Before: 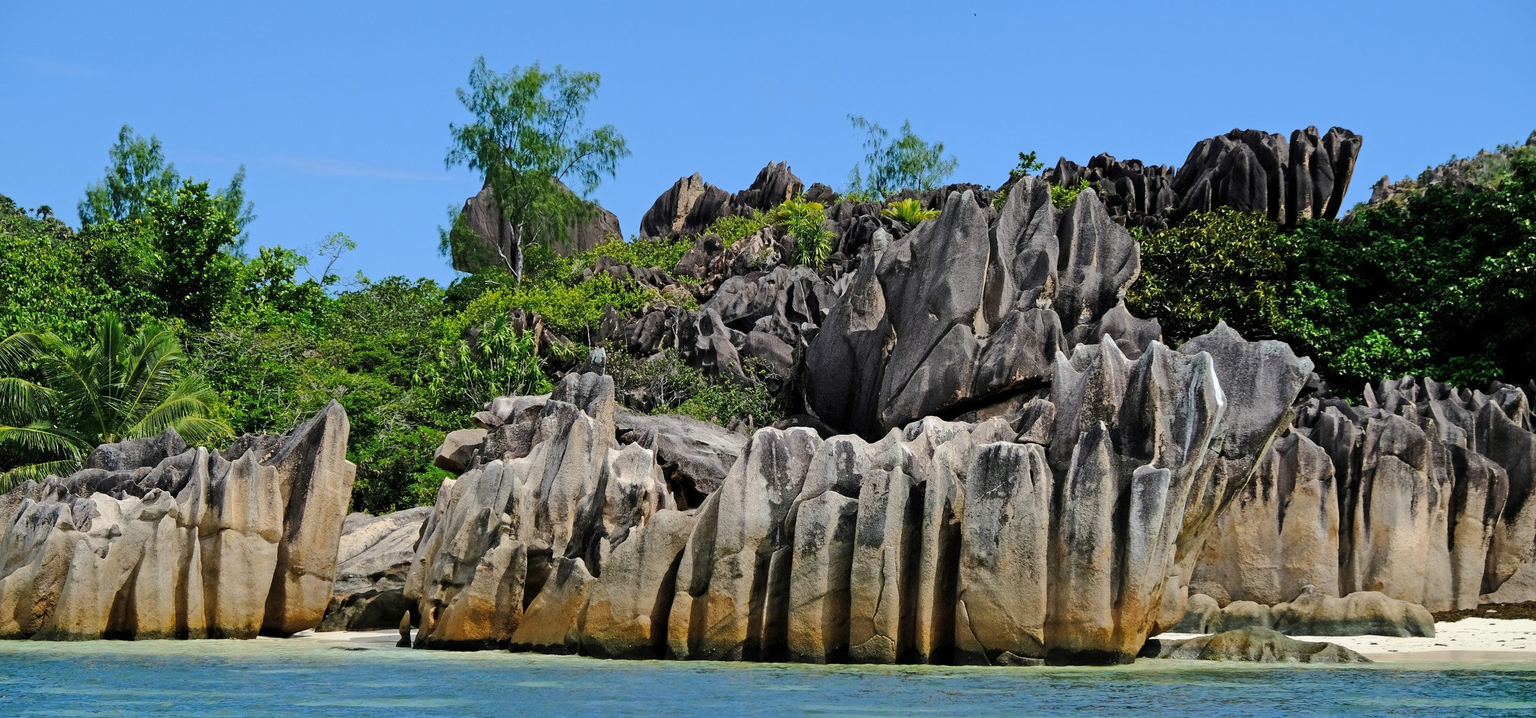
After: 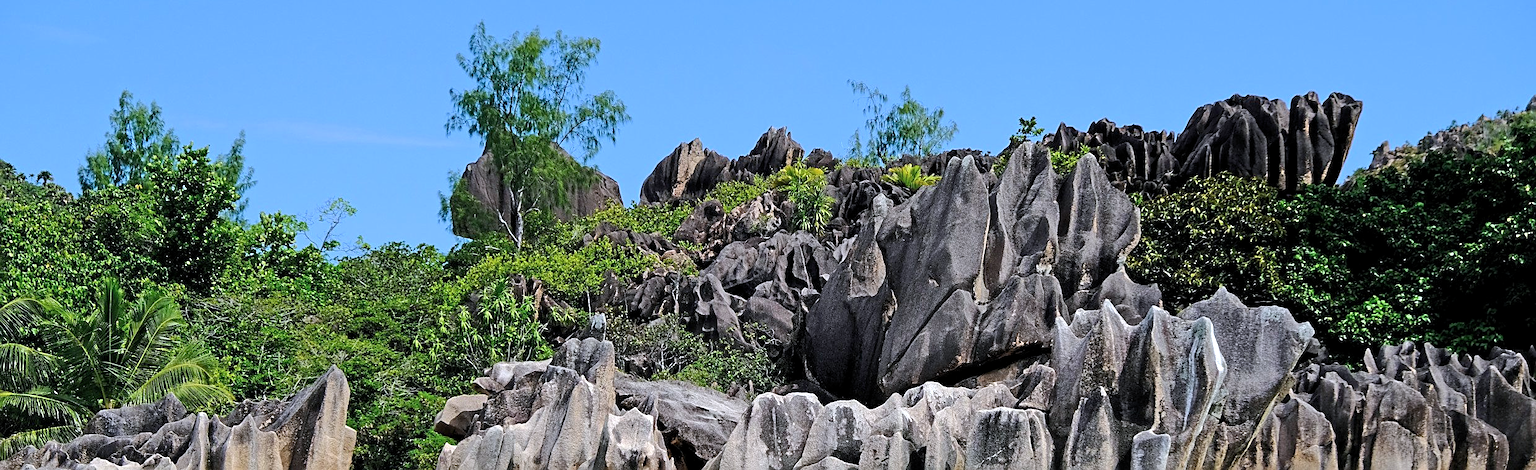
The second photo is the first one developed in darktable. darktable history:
sharpen: on, module defaults
exposure: exposure 0.204 EV, compensate highlight preservation false
color calibration: illuminant as shot in camera, x 0.358, y 0.373, temperature 4628.91 K
crop and rotate: top 4.857%, bottom 29.6%
levels: levels [0.016, 0.5, 0.996]
